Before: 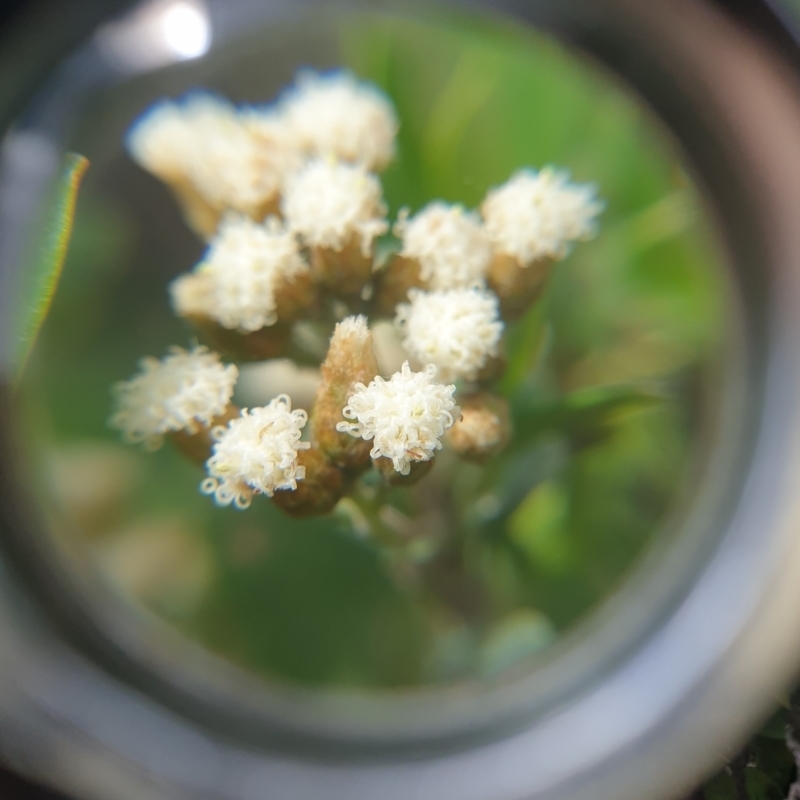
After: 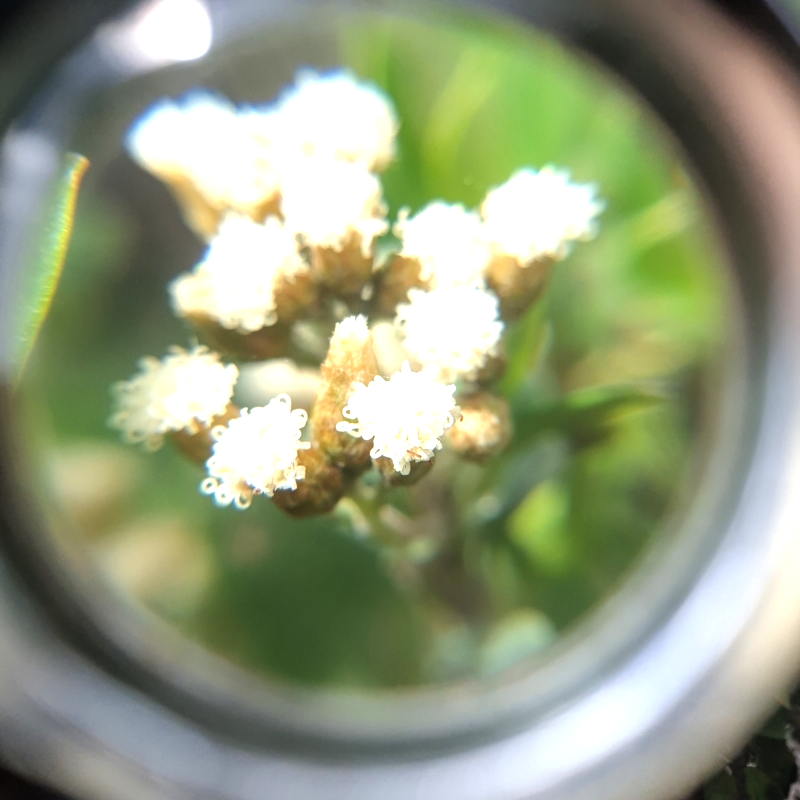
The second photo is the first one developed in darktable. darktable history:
local contrast: on, module defaults
tone equalizer: -8 EV -1.12 EV, -7 EV -1.05 EV, -6 EV -0.902 EV, -5 EV -0.578 EV, -3 EV 0.544 EV, -2 EV 0.849 EV, -1 EV 1.01 EV, +0 EV 1.08 EV
